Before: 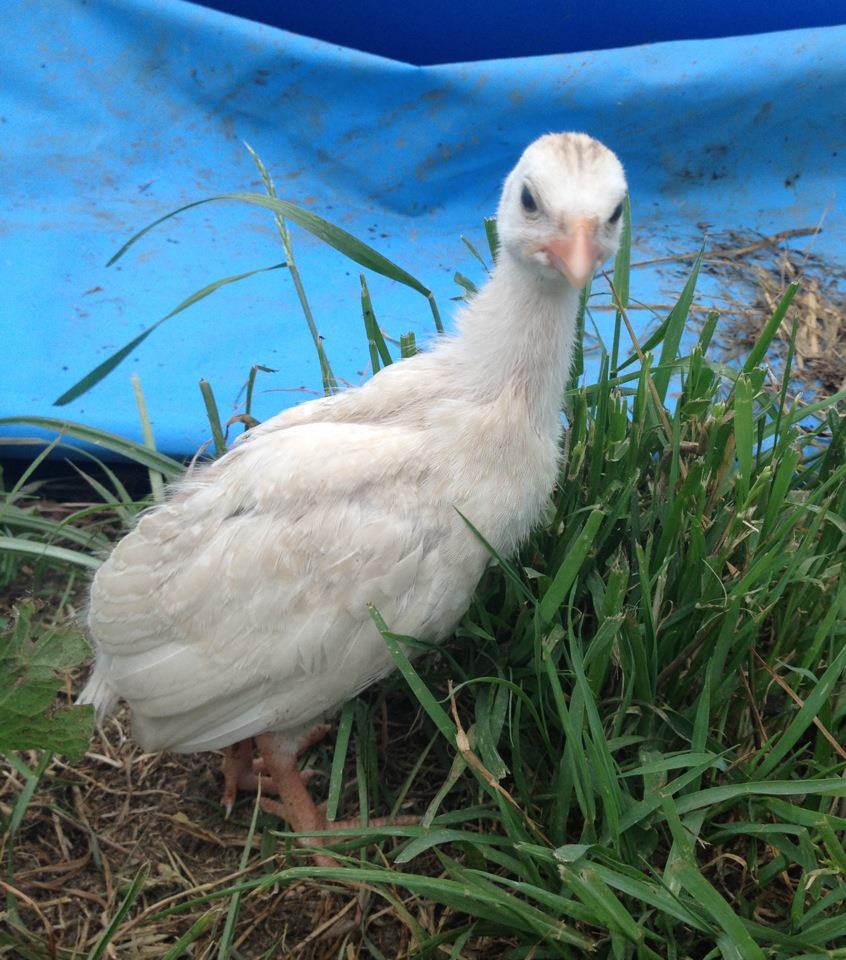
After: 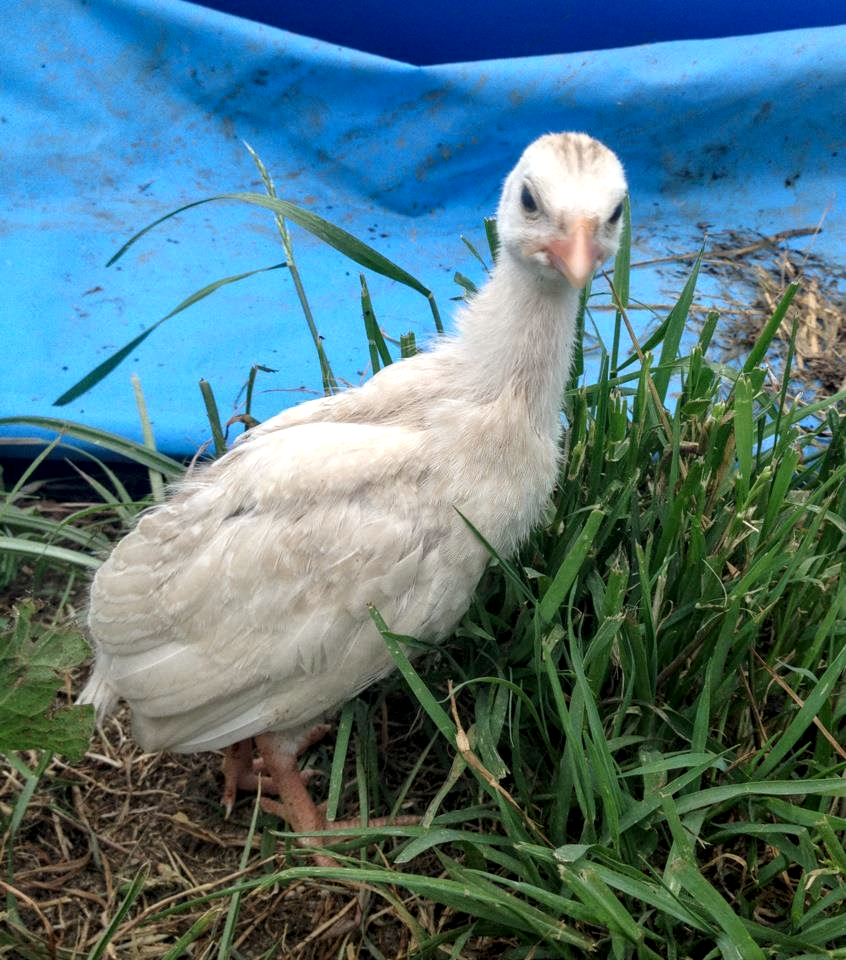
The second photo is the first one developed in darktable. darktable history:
local contrast: detail 130%
contrast equalizer: y [[0.526, 0.53, 0.532, 0.532, 0.53, 0.525], [0.5 ×6], [0.5 ×6], [0 ×6], [0 ×6]]
color correction: highlights a* 0.937, highlights b* 2.78, saturation 1.08
